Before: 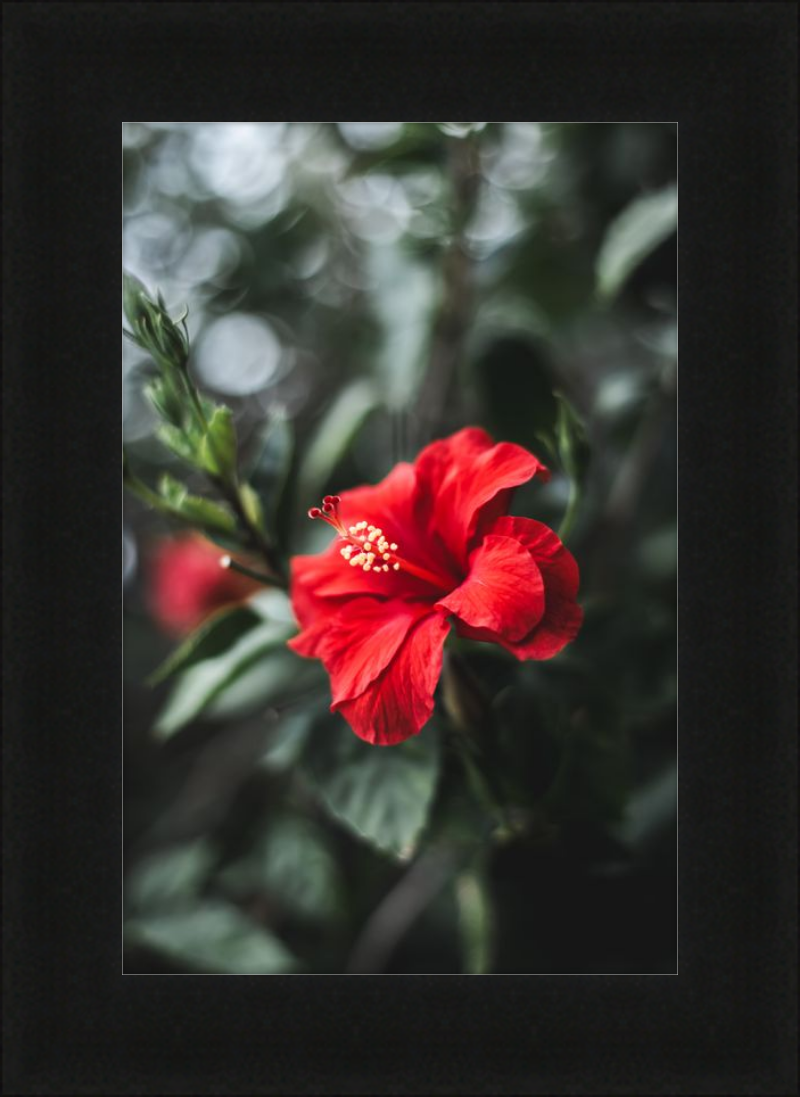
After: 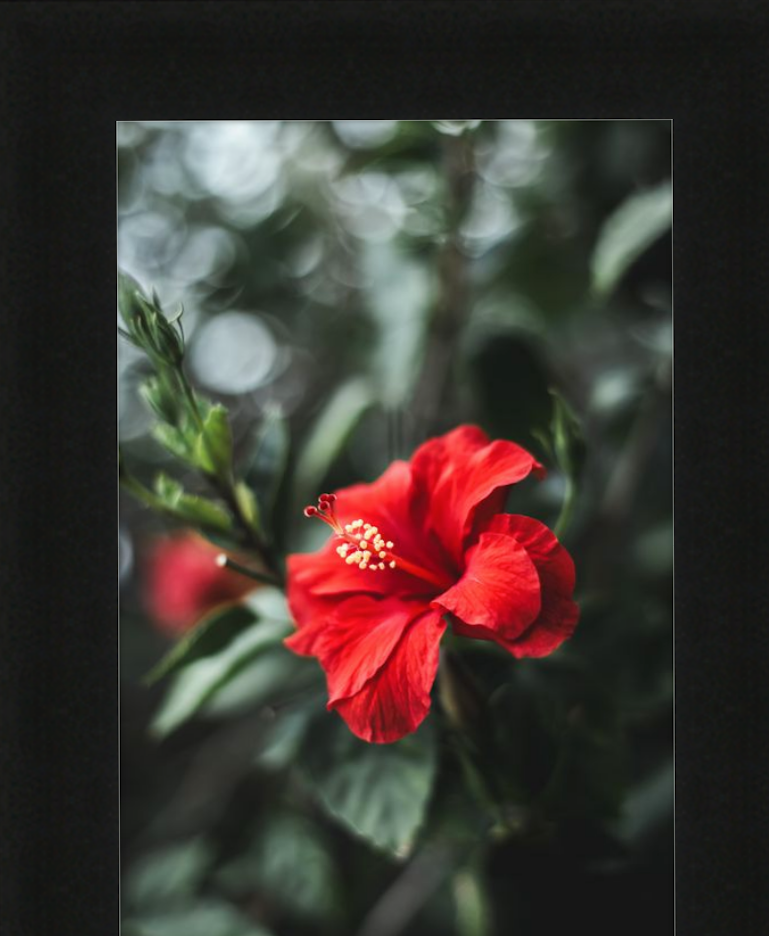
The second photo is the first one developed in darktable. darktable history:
crop and rotate: angle 0.2°, left 0.275%, right 3.127%, bottom 14.18%
color correction: highlights a* -2.68, highlights b* 2.57
